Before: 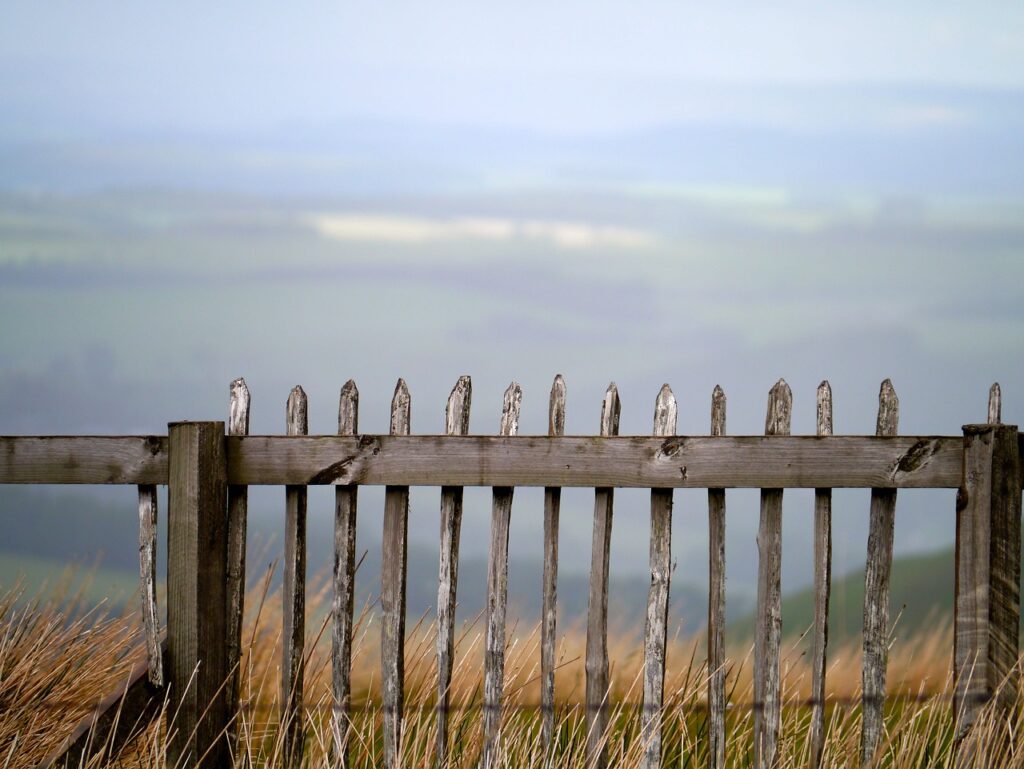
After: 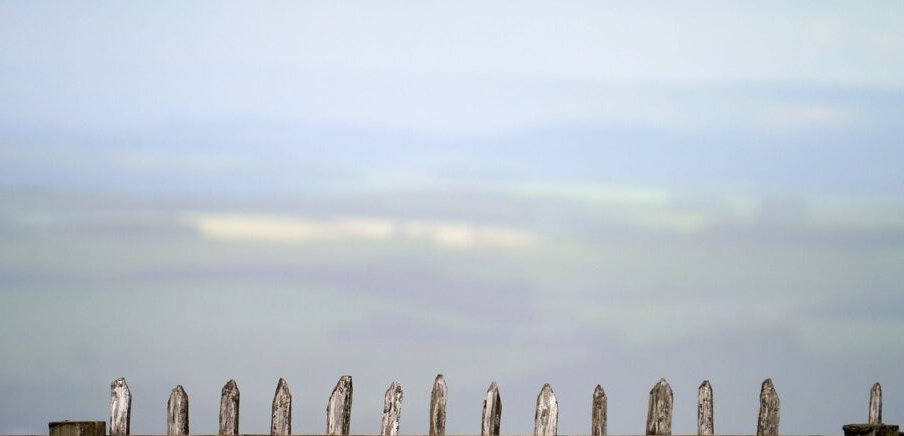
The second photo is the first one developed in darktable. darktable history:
exposure: compensate highlight preservation false
color correction: highlights b* 2.94
crop and rotate: left 11.632%, bottom 43.247%
